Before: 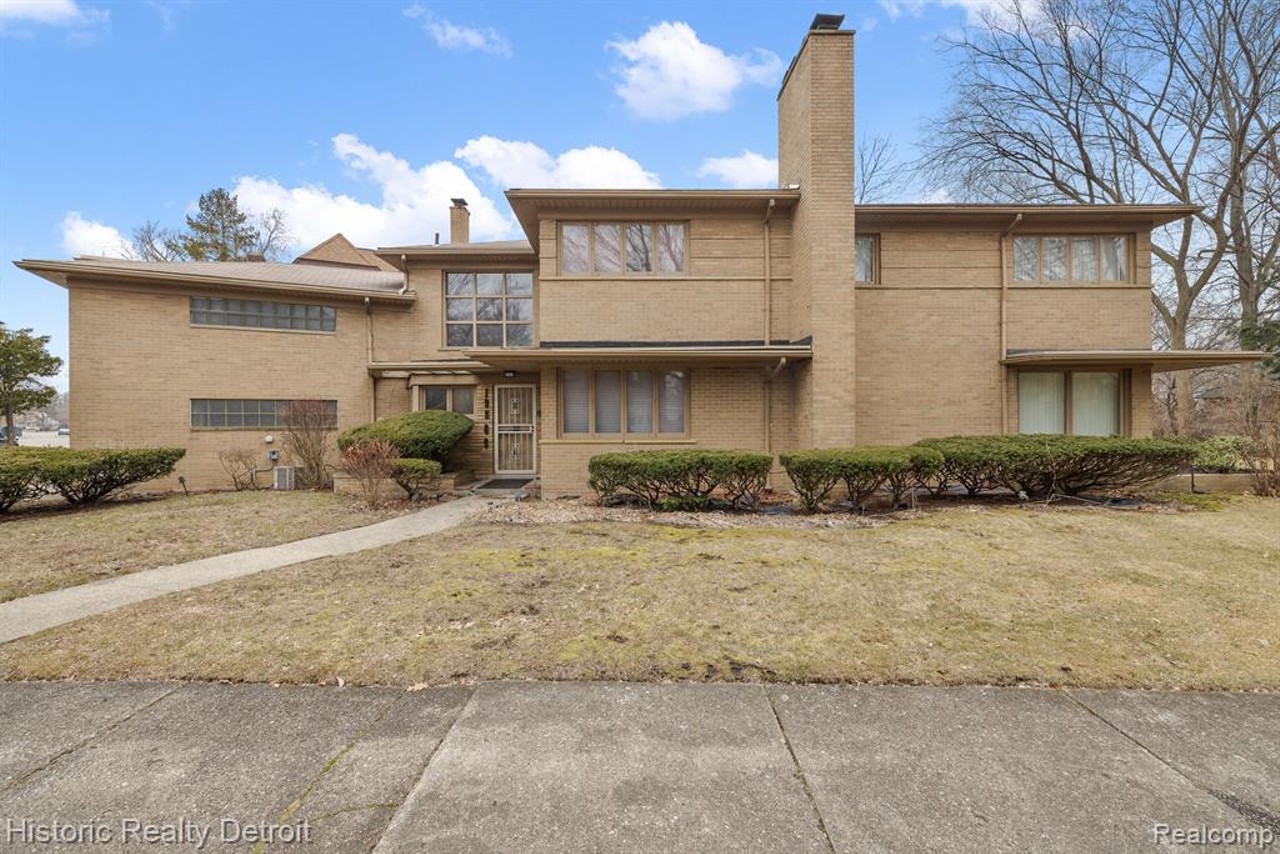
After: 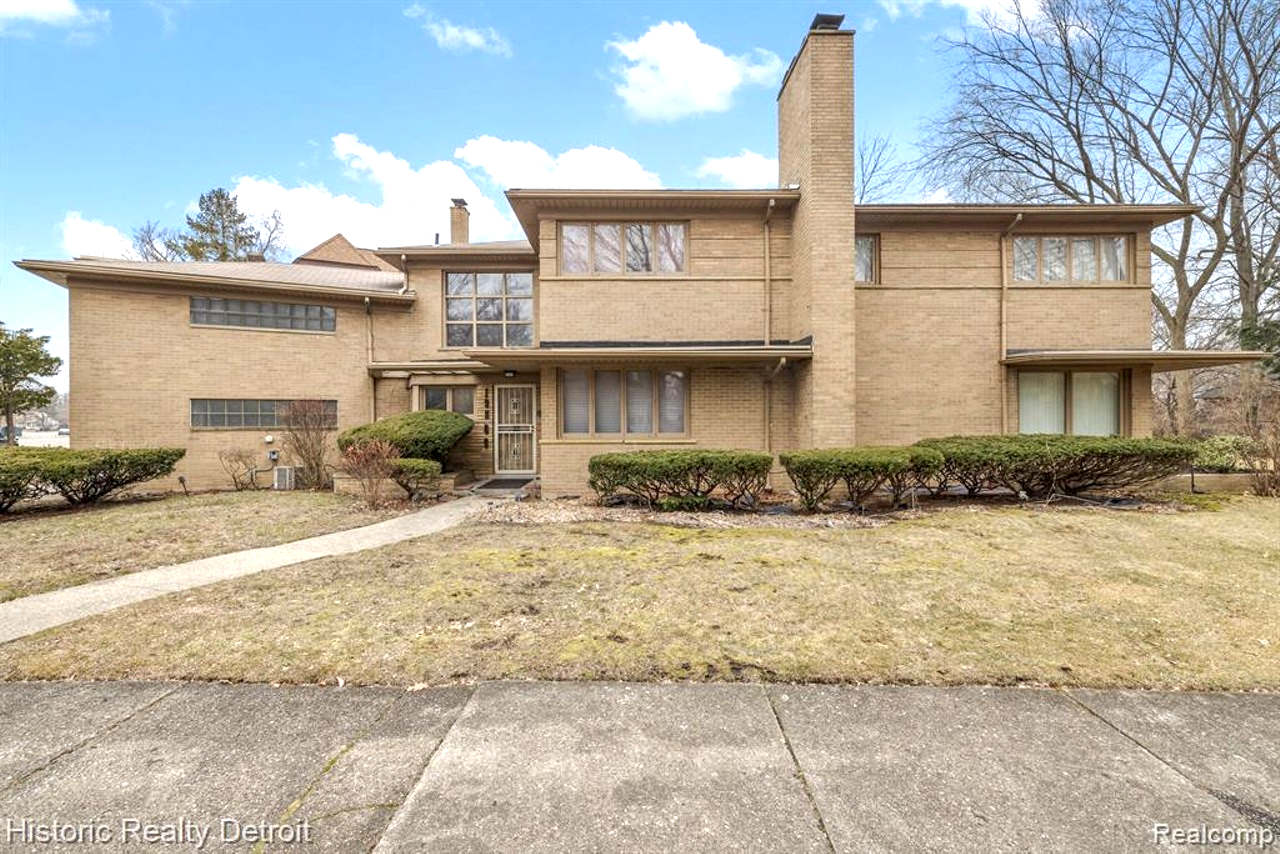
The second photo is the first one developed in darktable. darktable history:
exposure: black level correction 0.001, exposure 0.5 EV, compensate exposure bias true, compensate highlight preservation false
local contrast: on, module defaults
tone equalizer: on, module defaults
